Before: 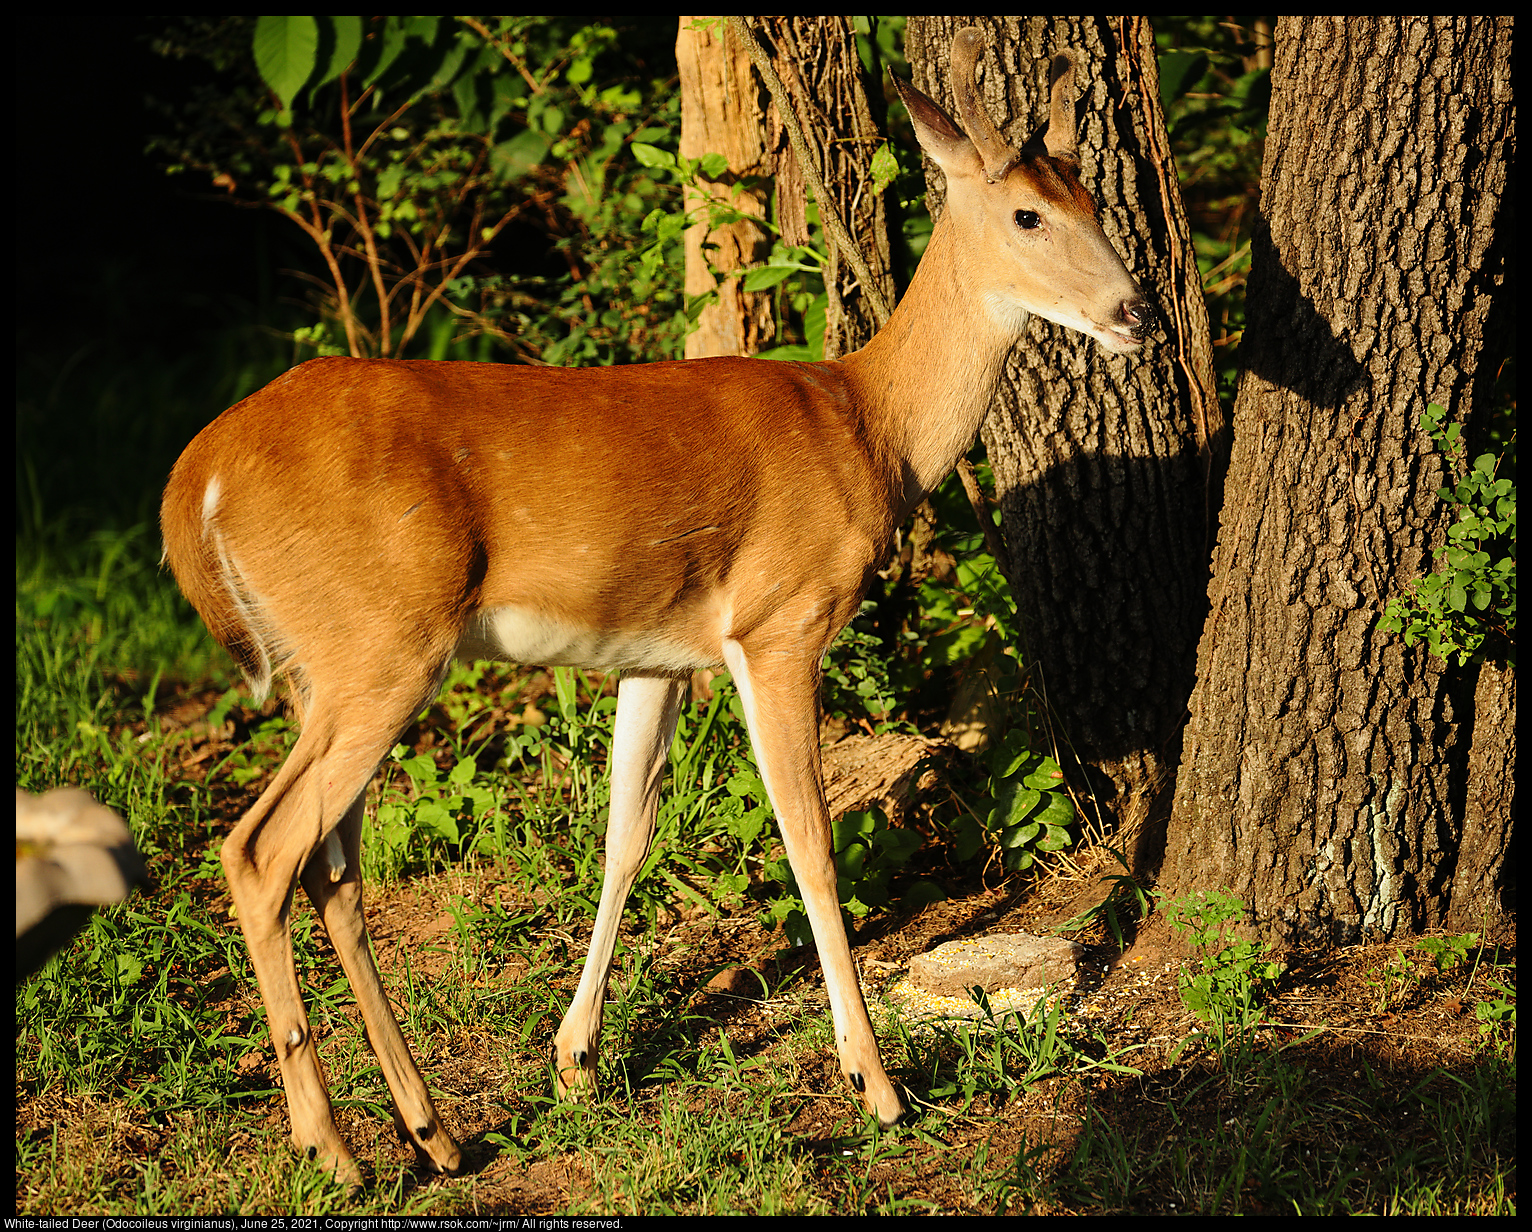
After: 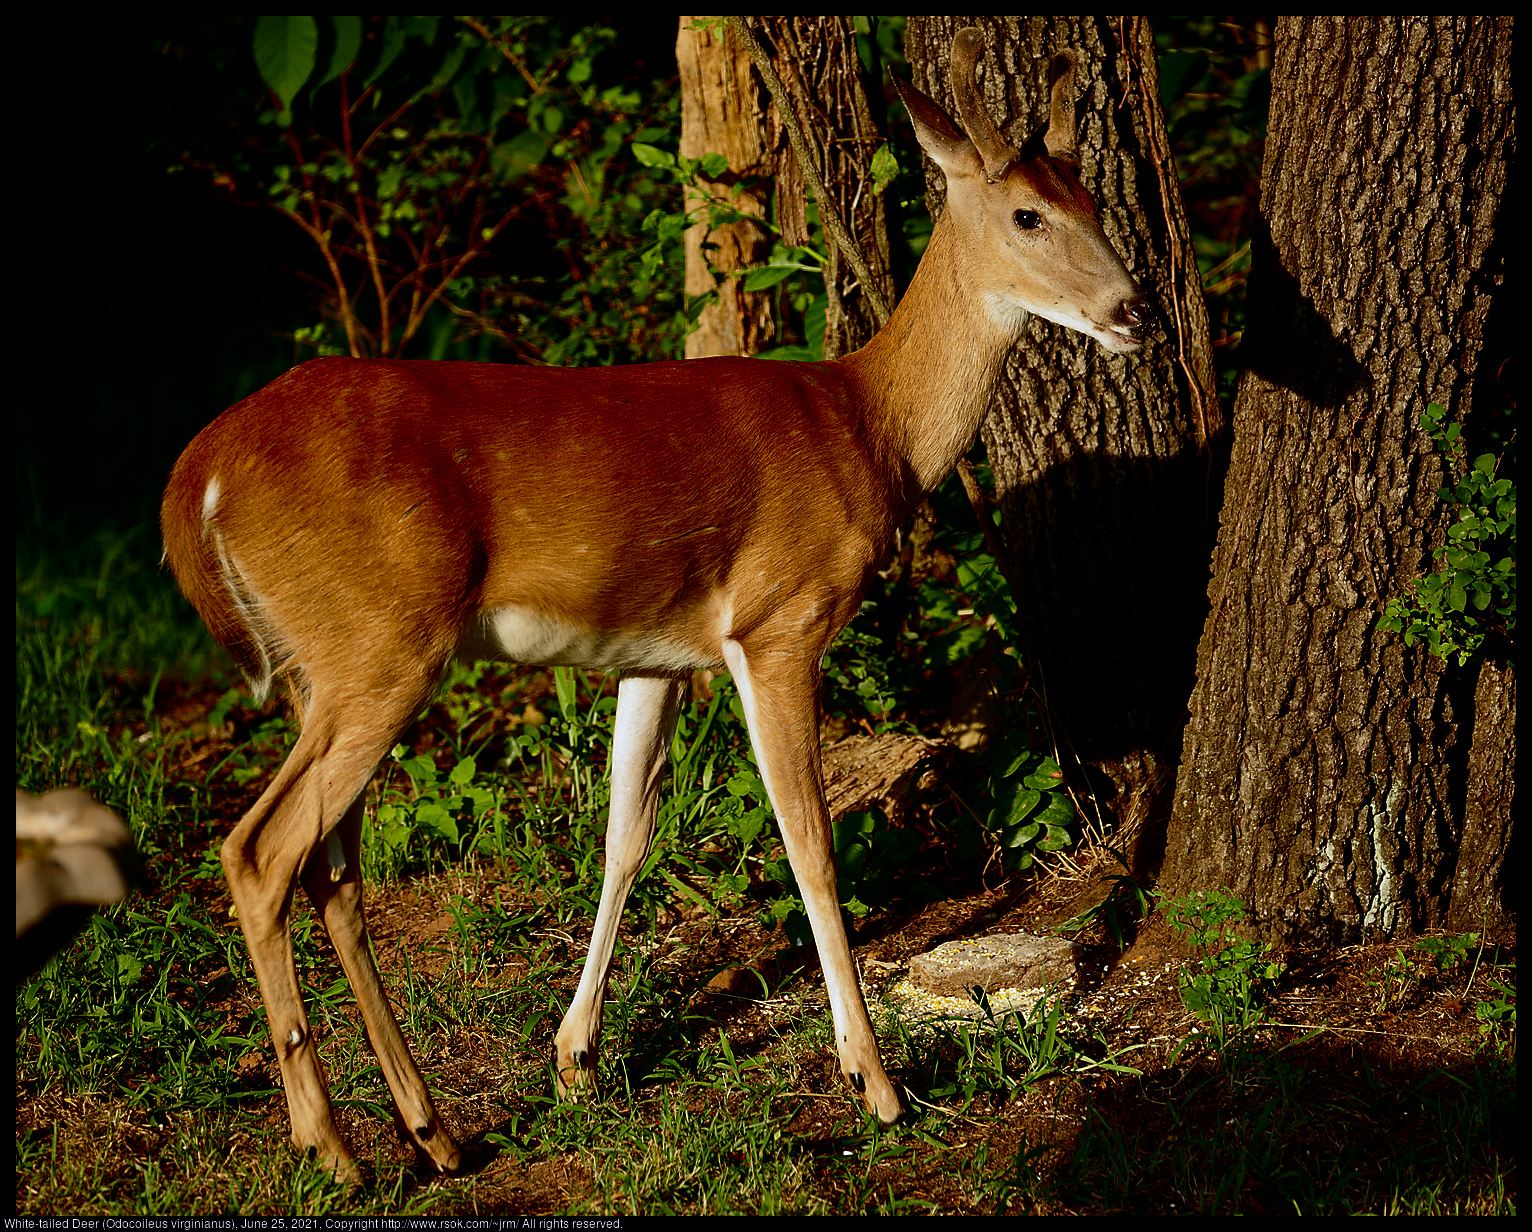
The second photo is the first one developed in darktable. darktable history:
color calibration: illuminant as shot in camera, x 0.358, y 0.373, temperature 4628.91 K
contrast brightness saturation: brightness -0.501
